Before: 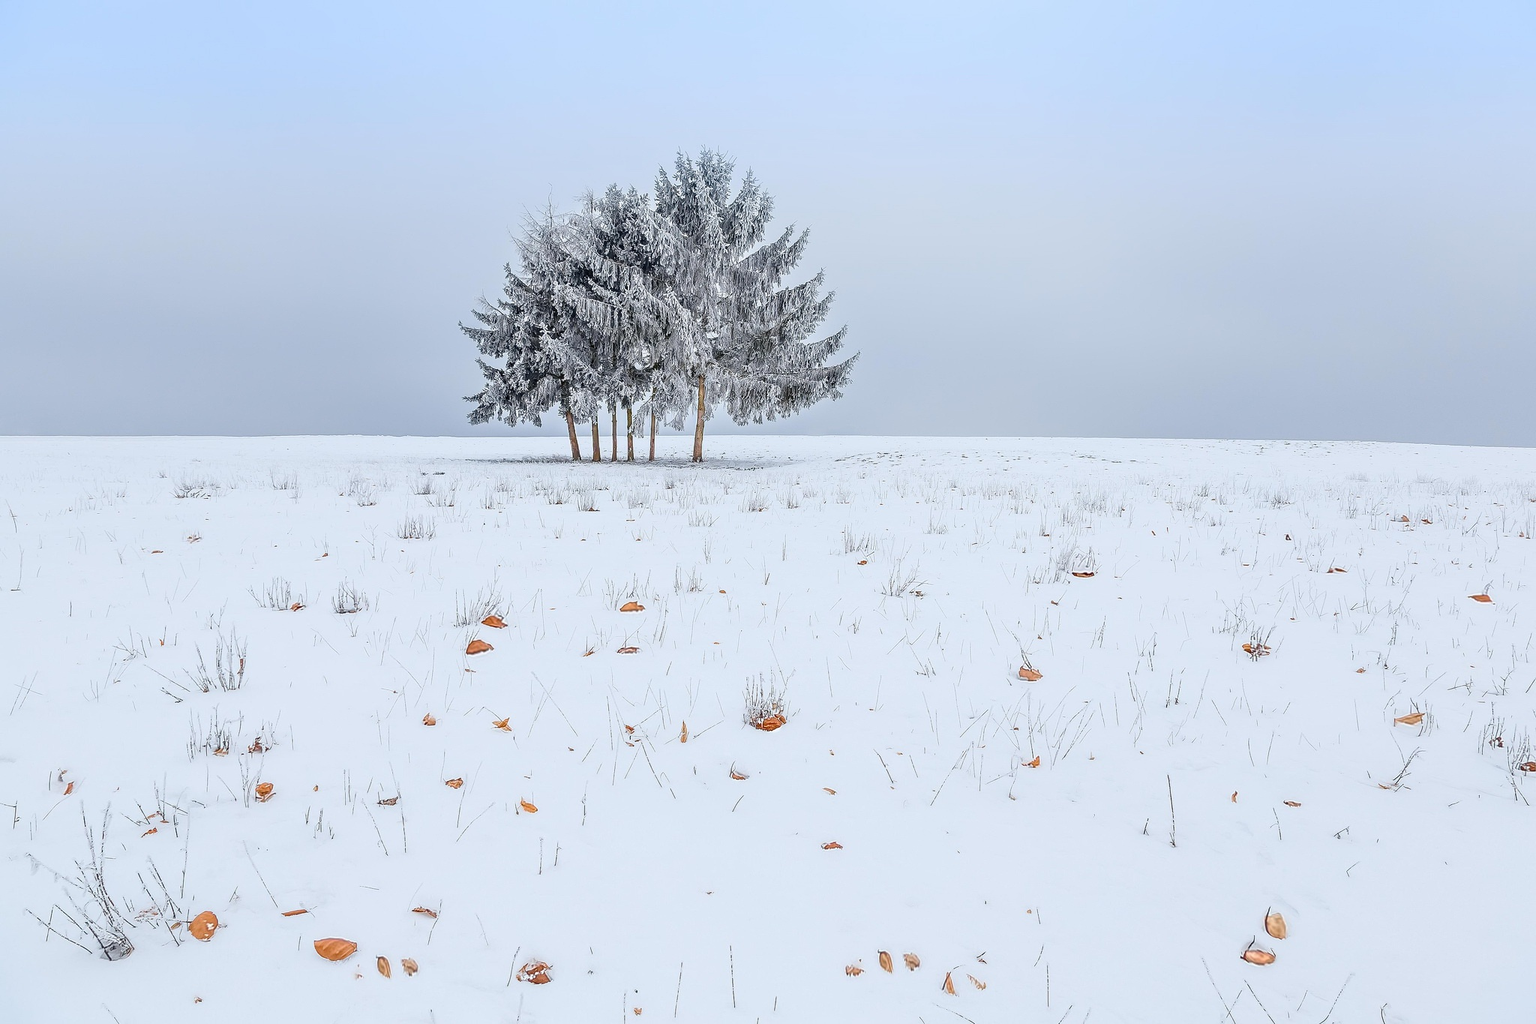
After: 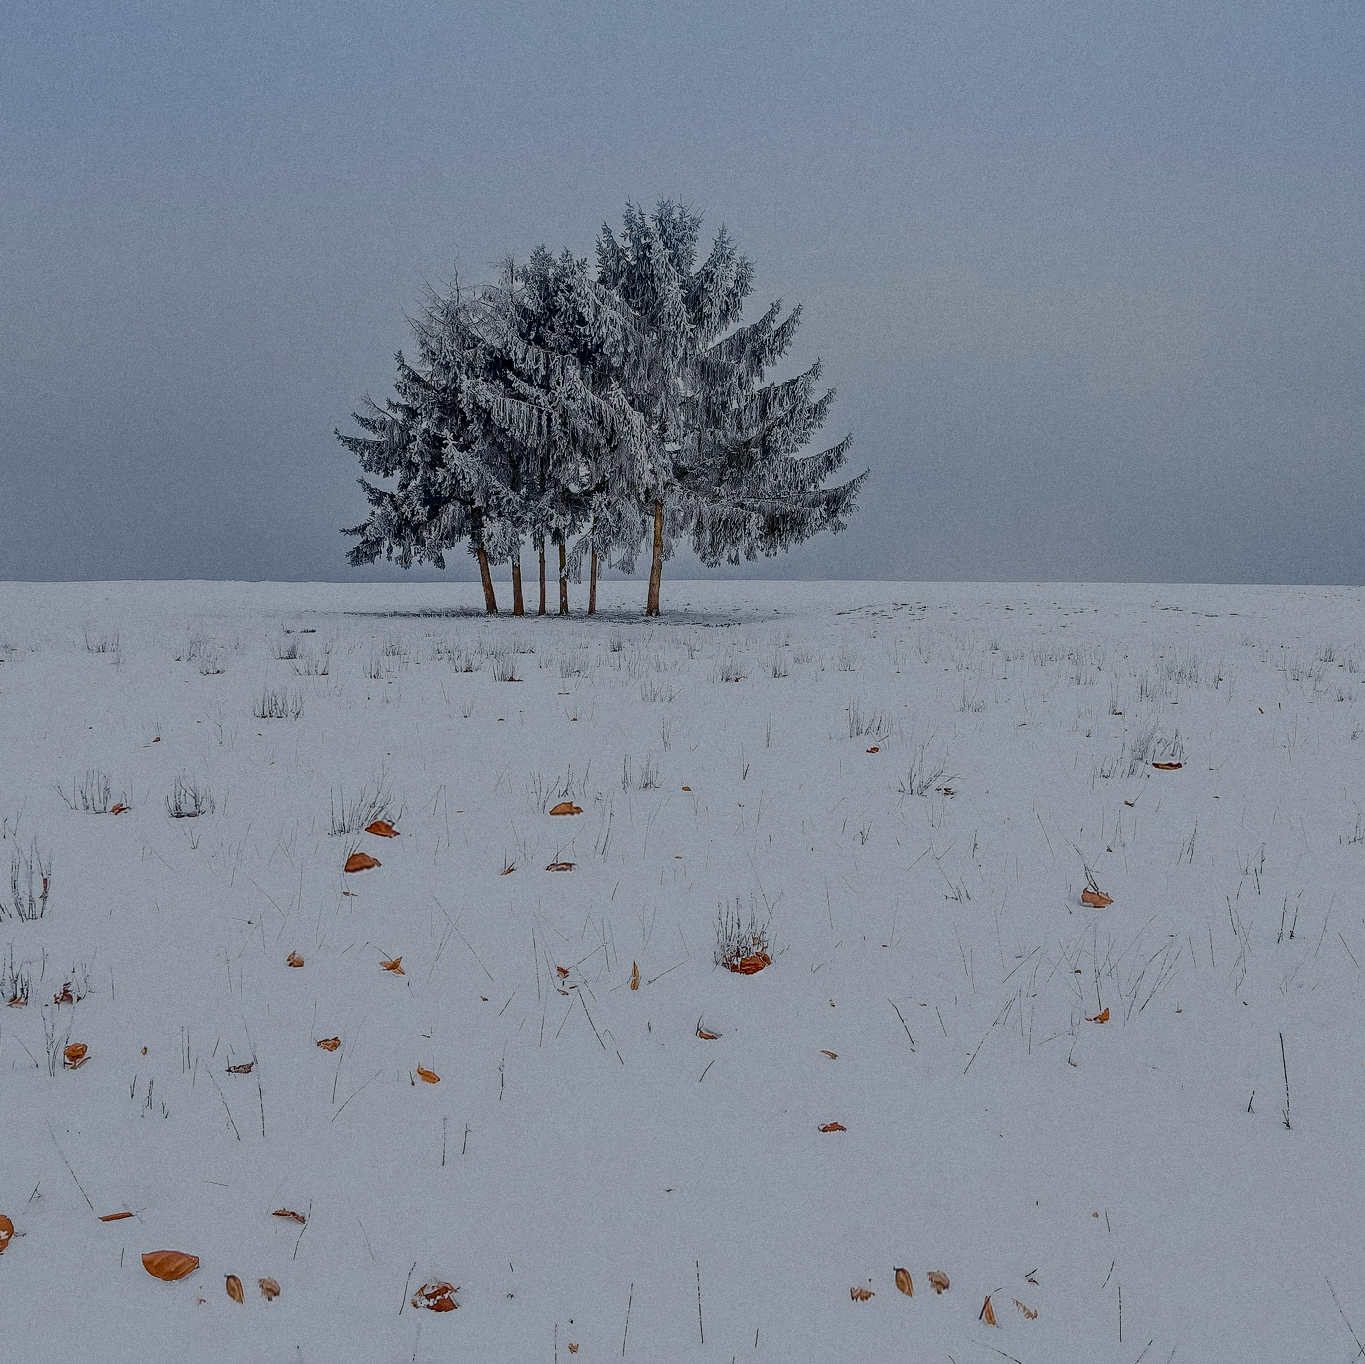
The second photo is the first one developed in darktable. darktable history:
white balance: red 0.988, blue 1.017
contrast brightness saturation: brightness -0.52
filmic rgb: black relative exposure -16 EV, white relative exposure 6.92 EV, hardness 4.7
grain: coarseness 0.47 ISO
crop and rotate: left 13.537%, right 19.796%
rgb levels: preserve colors max RGB
